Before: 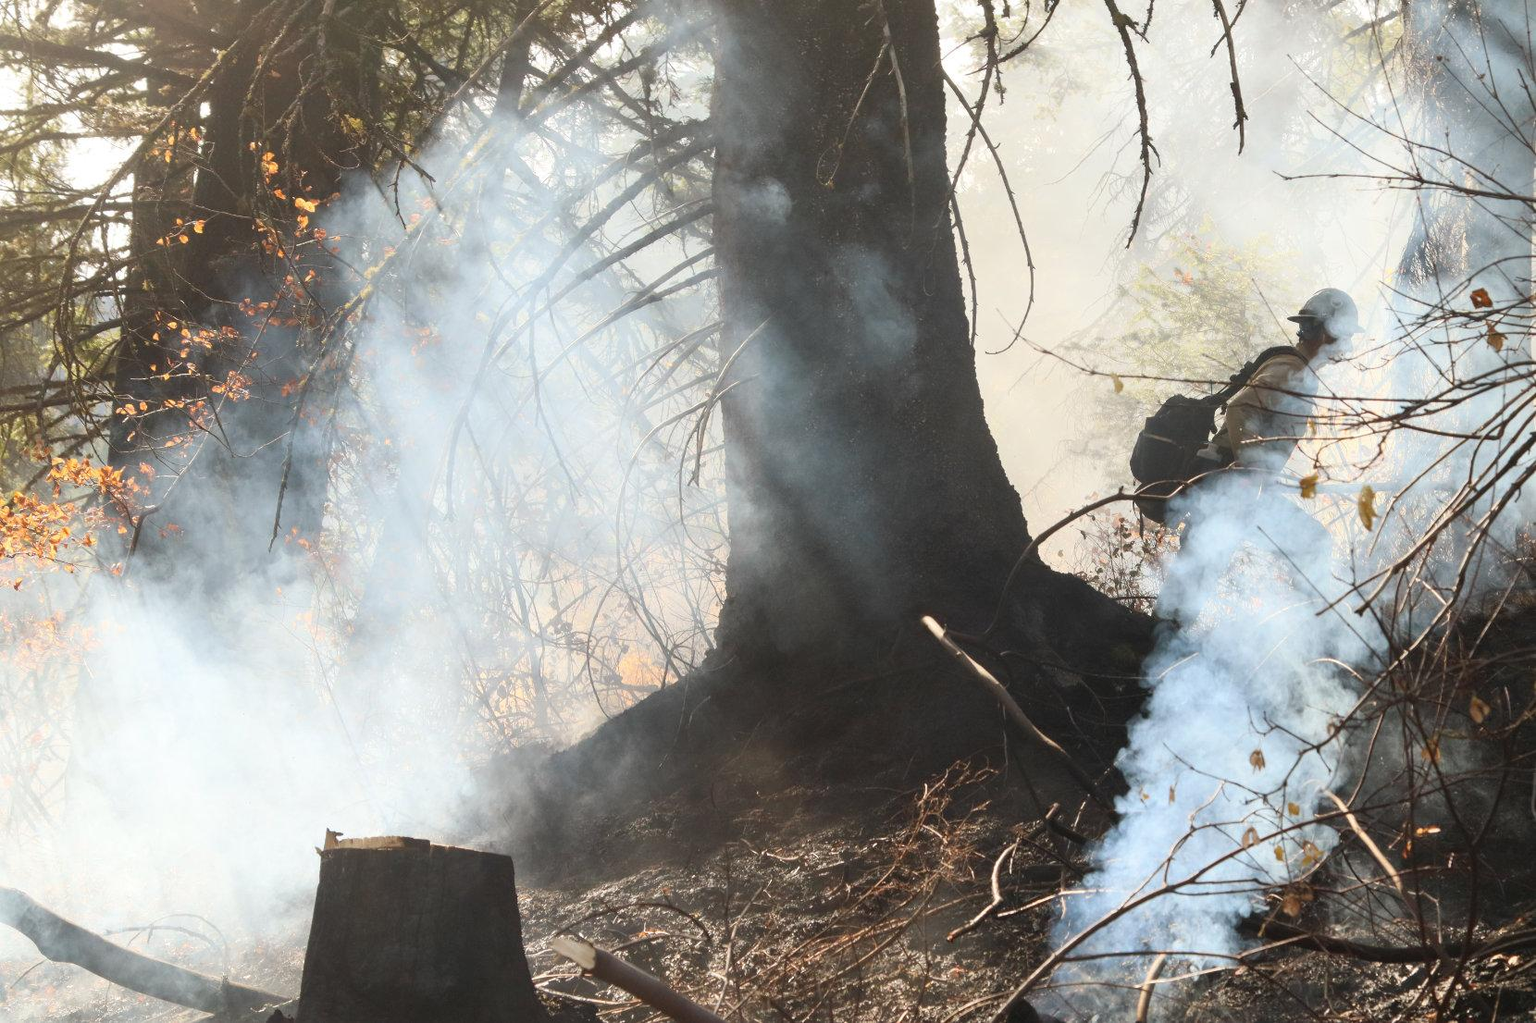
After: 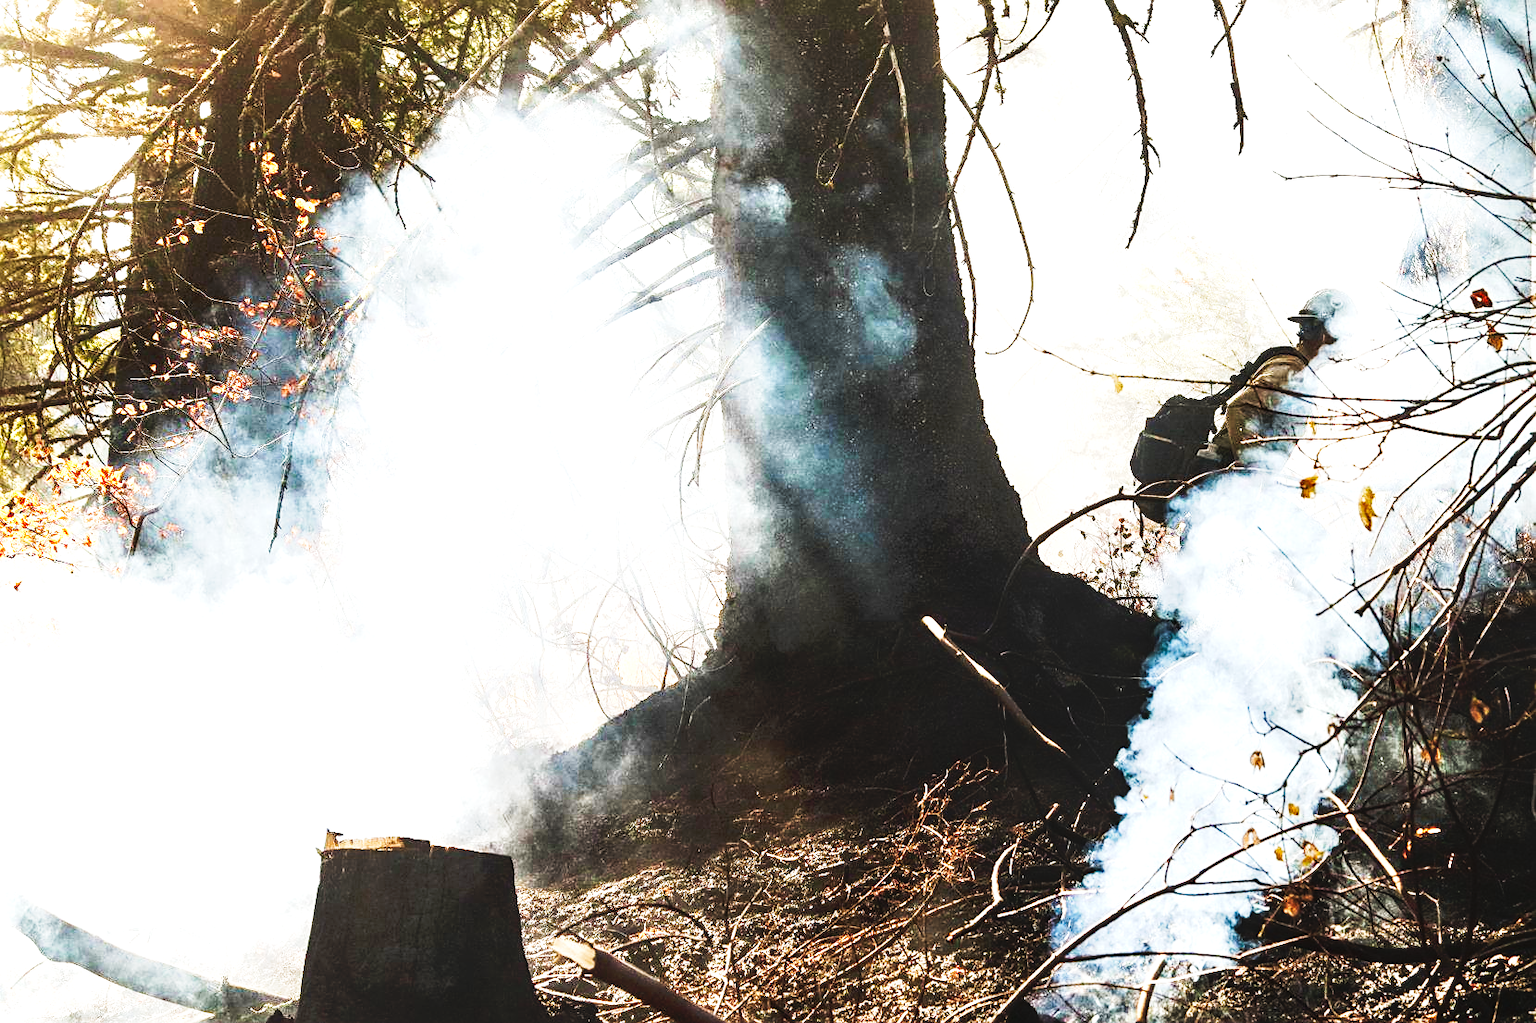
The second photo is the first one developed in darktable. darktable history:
velvia: on, module defaults
exposure: black level correction 0, exposure 1.095 EV, compensate highlight preservation false
sharpen: on, module defaults
contrast brightness saturation: contrast 0.066, brightness -0.127, saturation 0.046
tone curve: curves: ch0 [(0, 0) (0.003, 0.003) (0.011, 0.005) (0.025, 0.005) (0.044, 0.008) (0.069, 0.015) (0.1, 0.023) (0.136, 0.032) (0.177, 0.046) (0.224, 0.072) (0.277, 0.124) (0.335, 0.174) (0.399, 0.253) (0.468, 0.365) (0.543, 0.519) (0.623, 0.675) (0.709, 0.805) (0.801, 0.908) (0.898, 0.97) (1, 1)], preserve colors none
local contrast: on, module defaults
